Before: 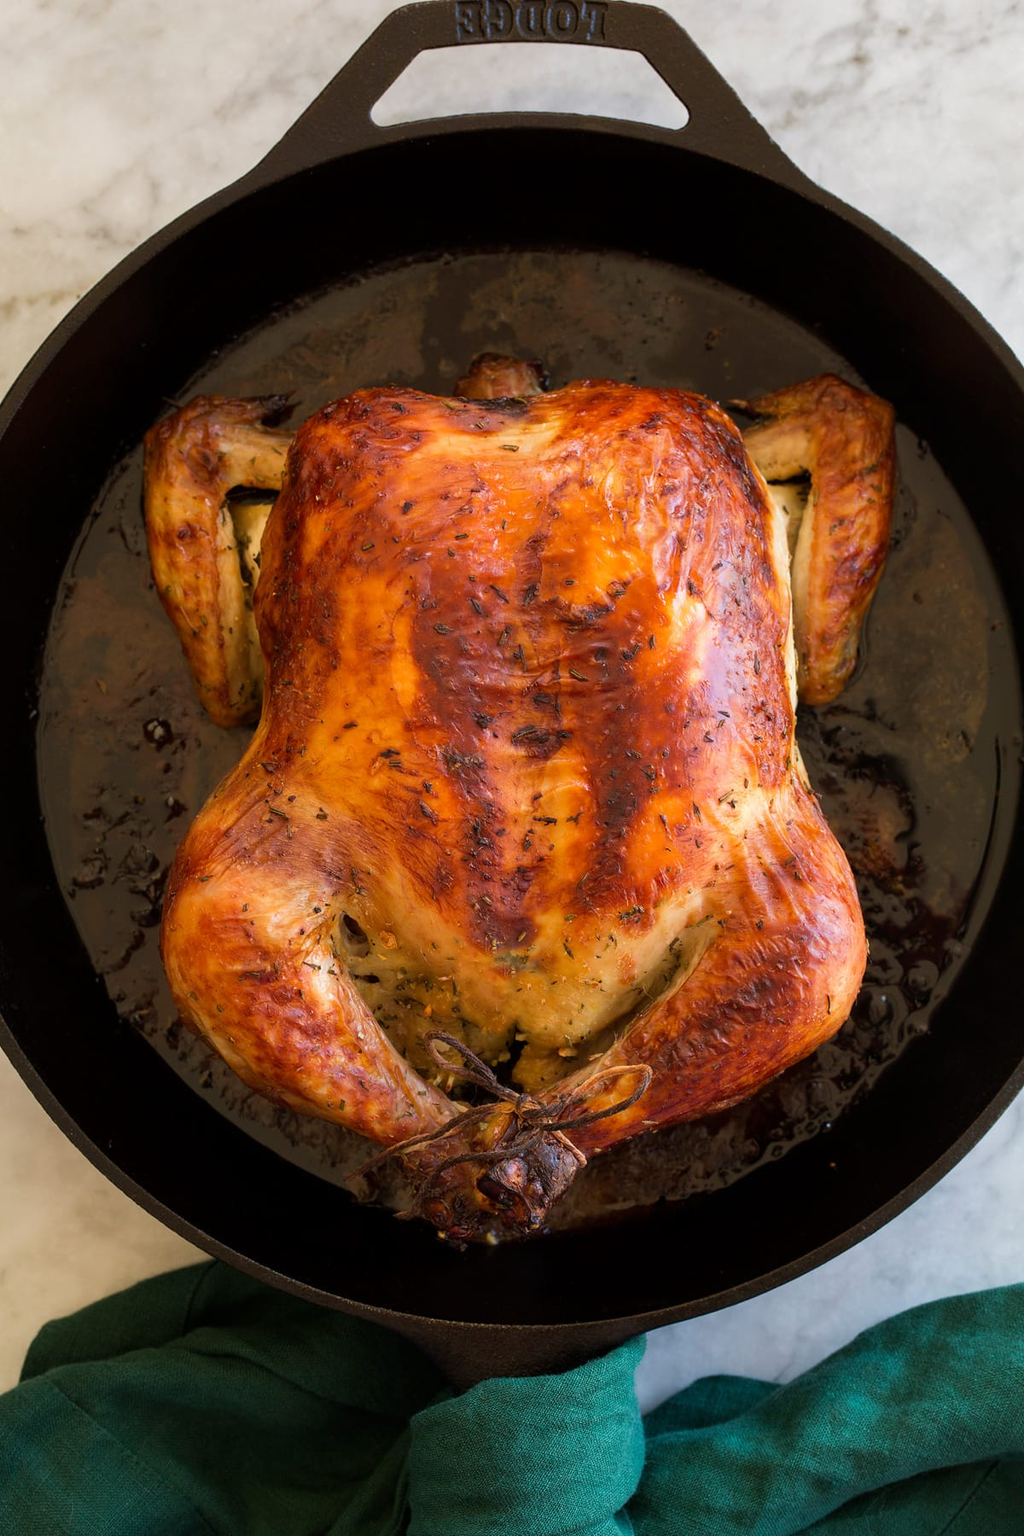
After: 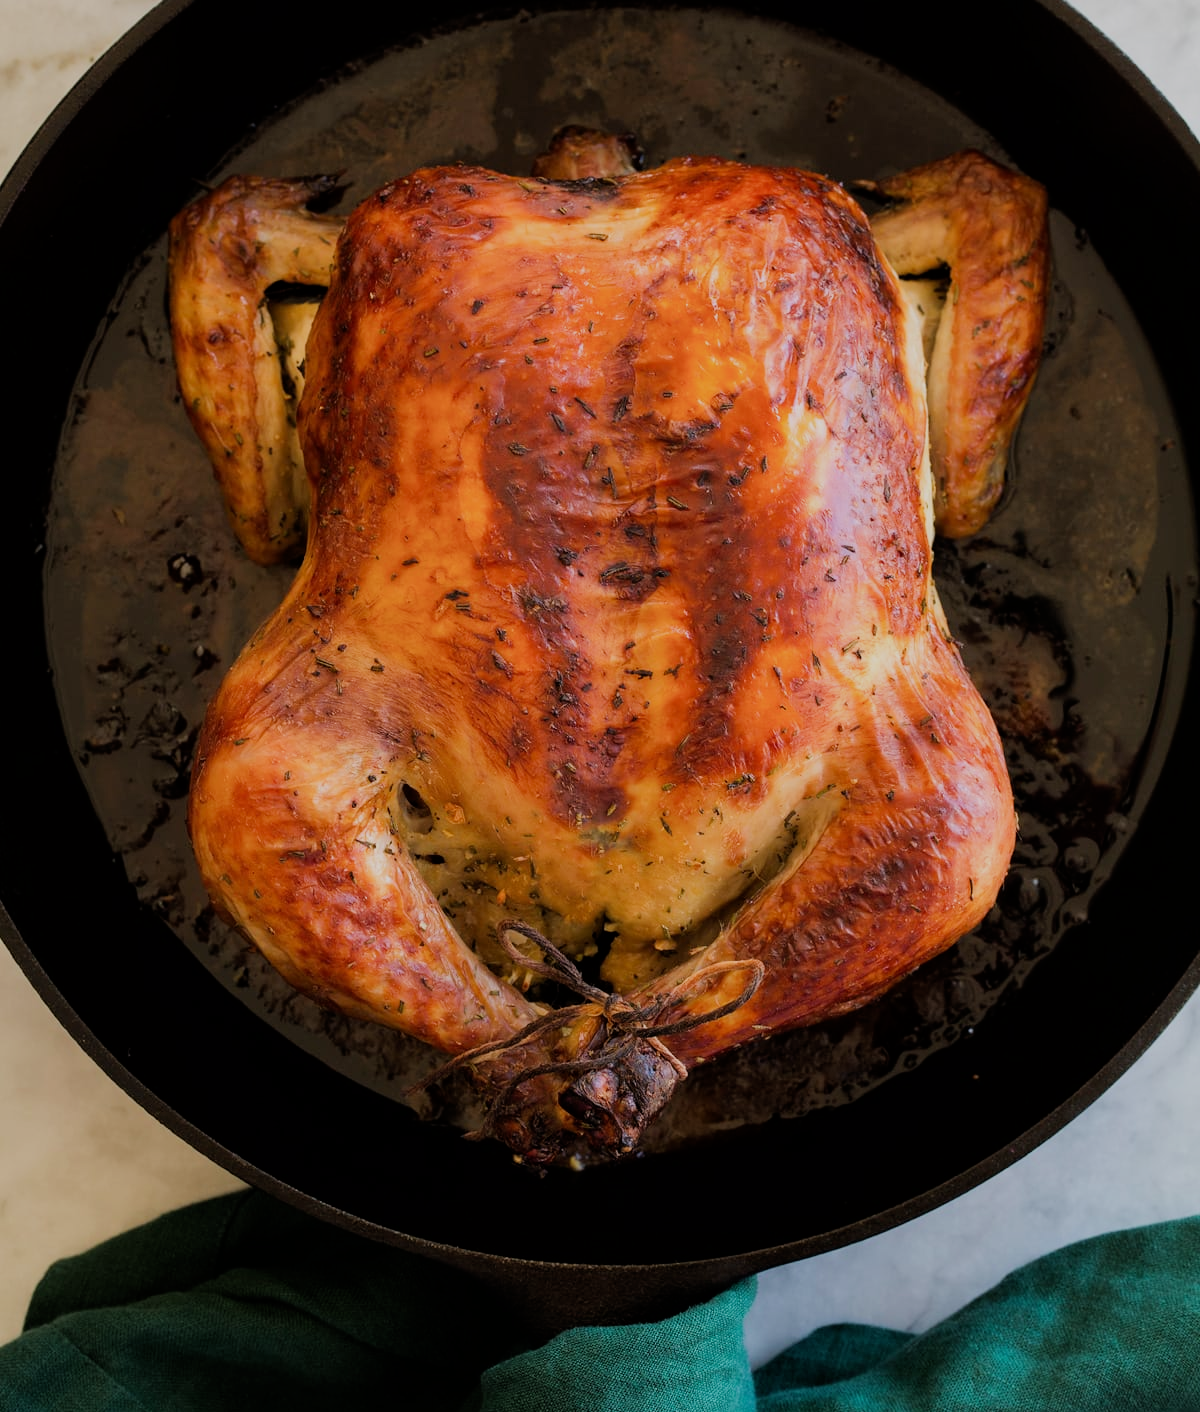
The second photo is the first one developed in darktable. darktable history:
filmic rgb: black relative exposure -7.65 EV, white relative exposure 4.56 EV, hardness 3.61, iterations of high-quality reconstruction 0
crop and rotate: top 16.002%, bottom 5.534%
